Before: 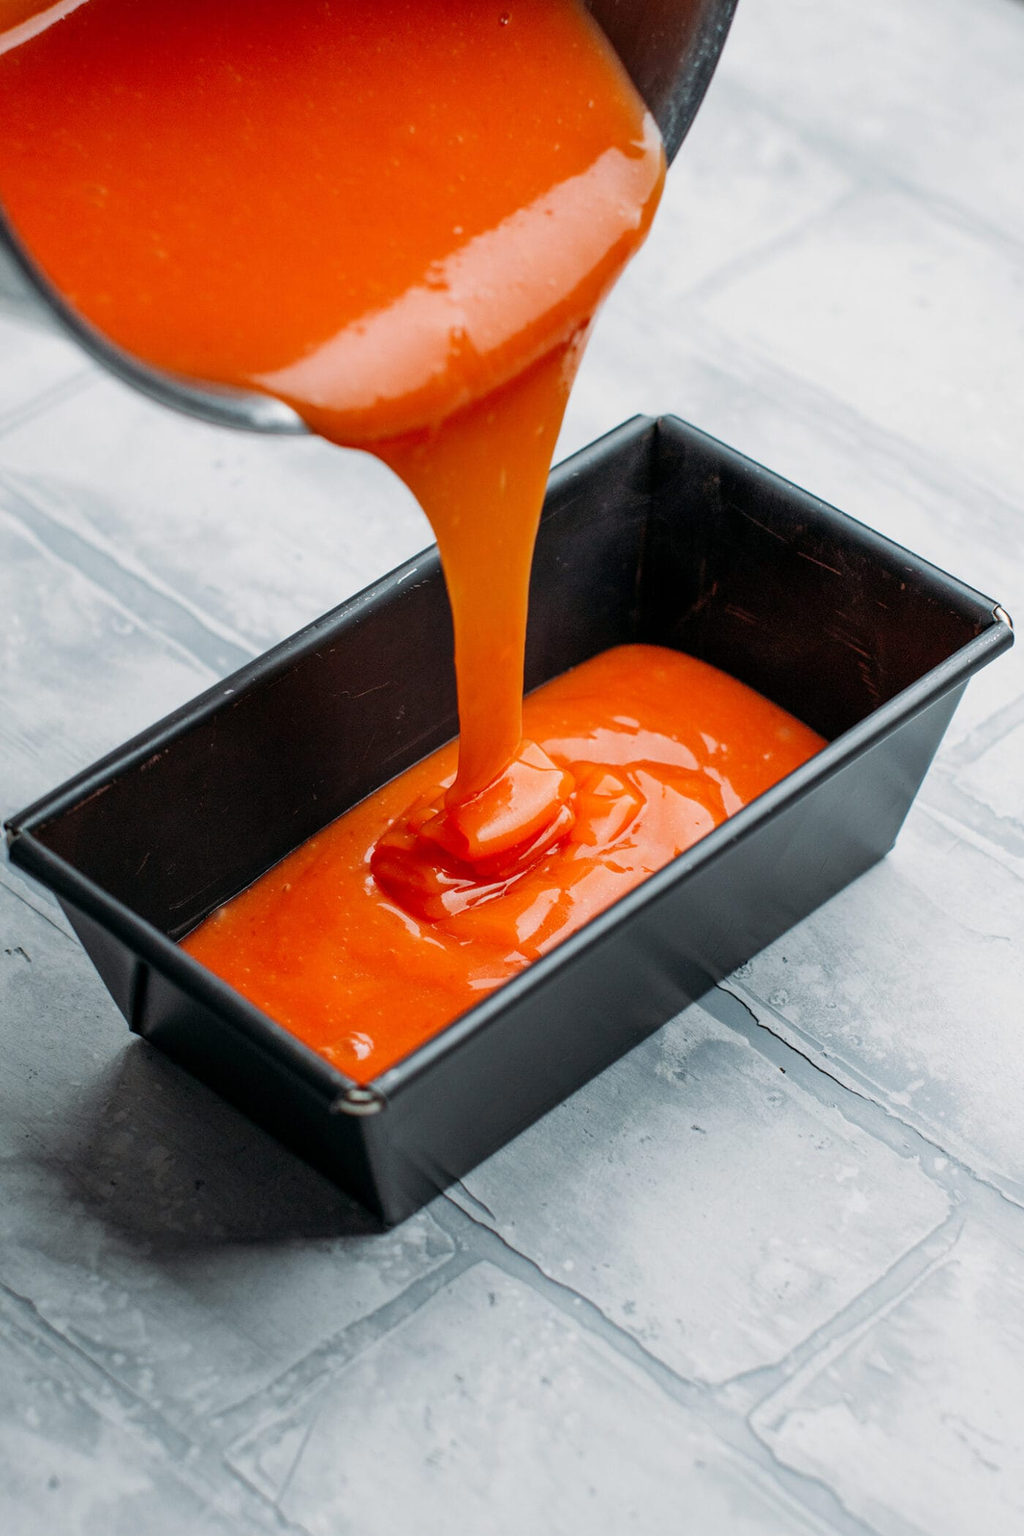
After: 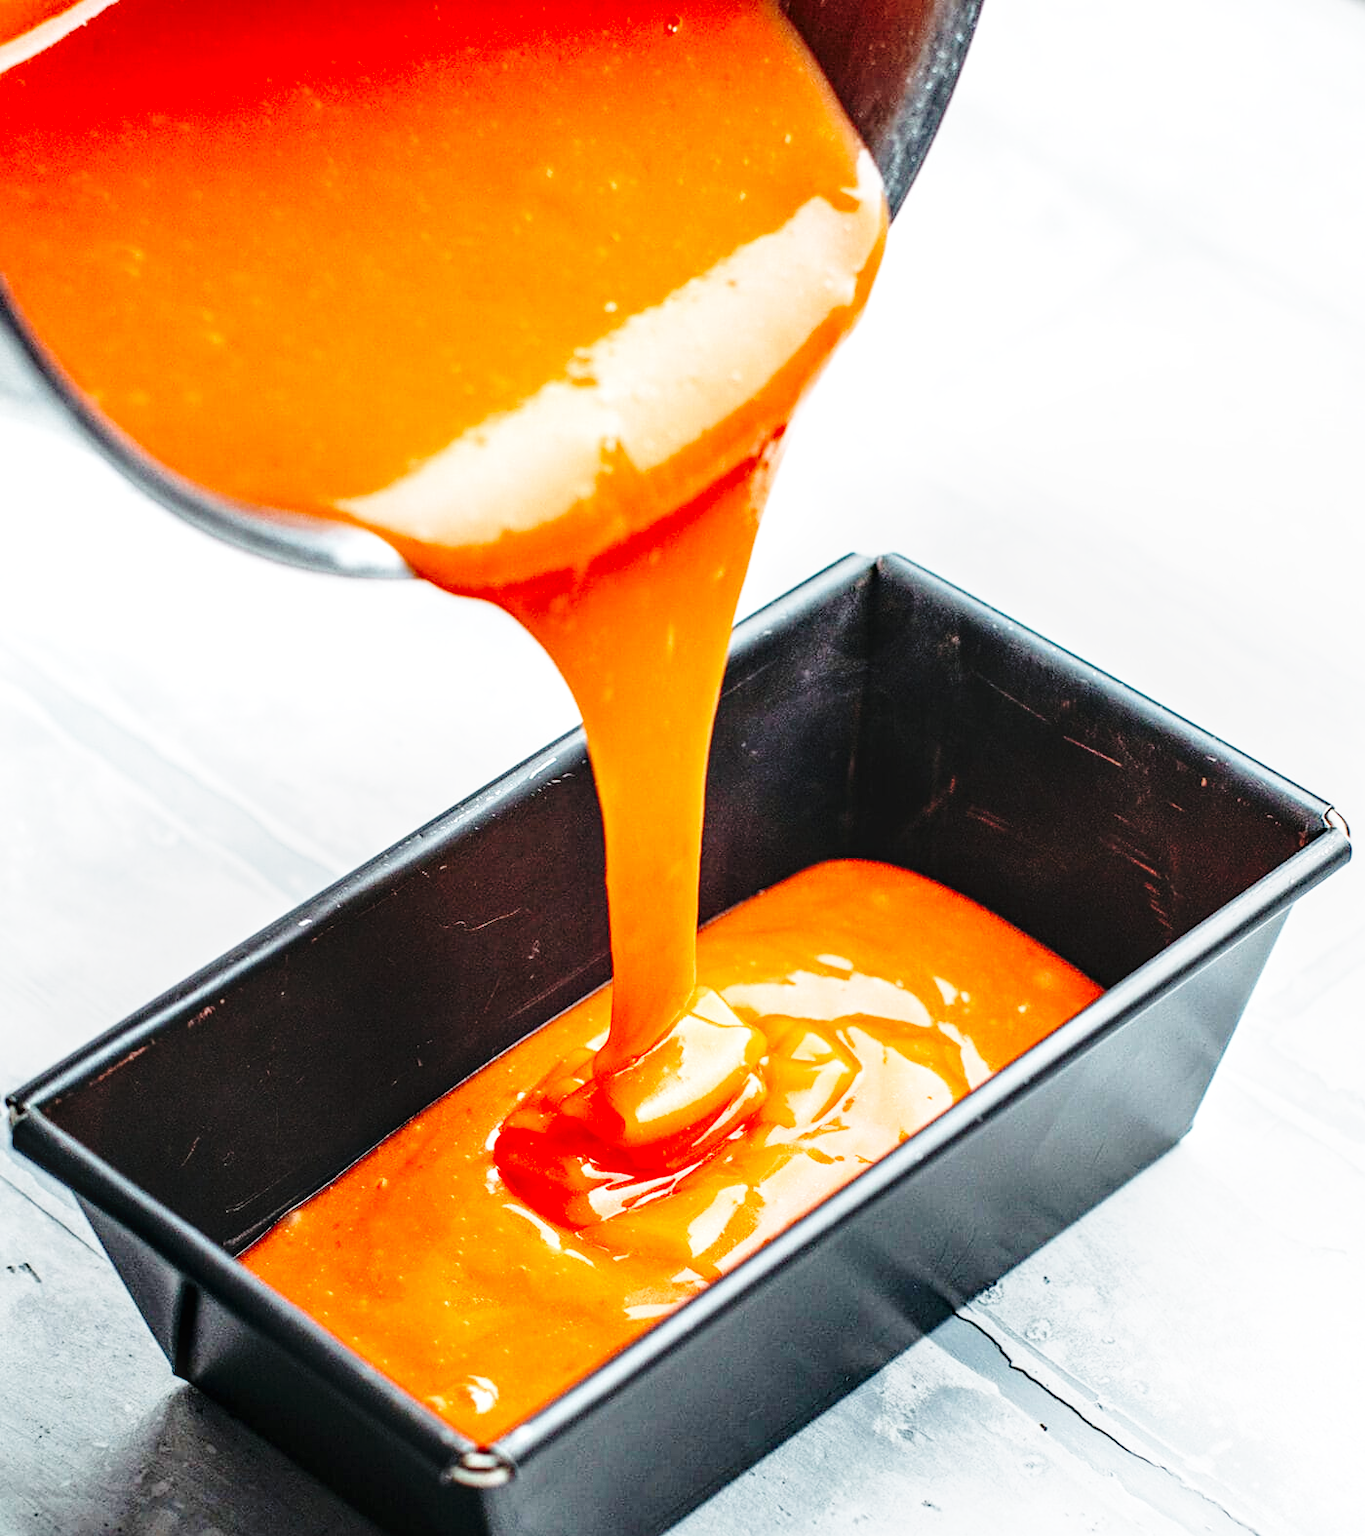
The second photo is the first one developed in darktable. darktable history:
exposure: exposure 0.178 EV, compensate exposure bias true, compensate highlight preservation false
local contrast: detail 130%
crop: bottom 24.988%
sharpen: amount 0.2
base curve: curves: ch0 [(0, 0) (0.028, 0.03) (0.105, 0.232) (0.387, 0.748) (0.754, 0.968) (1, 1)], fusion 1, exposure shift 0.576, preserve colors none
